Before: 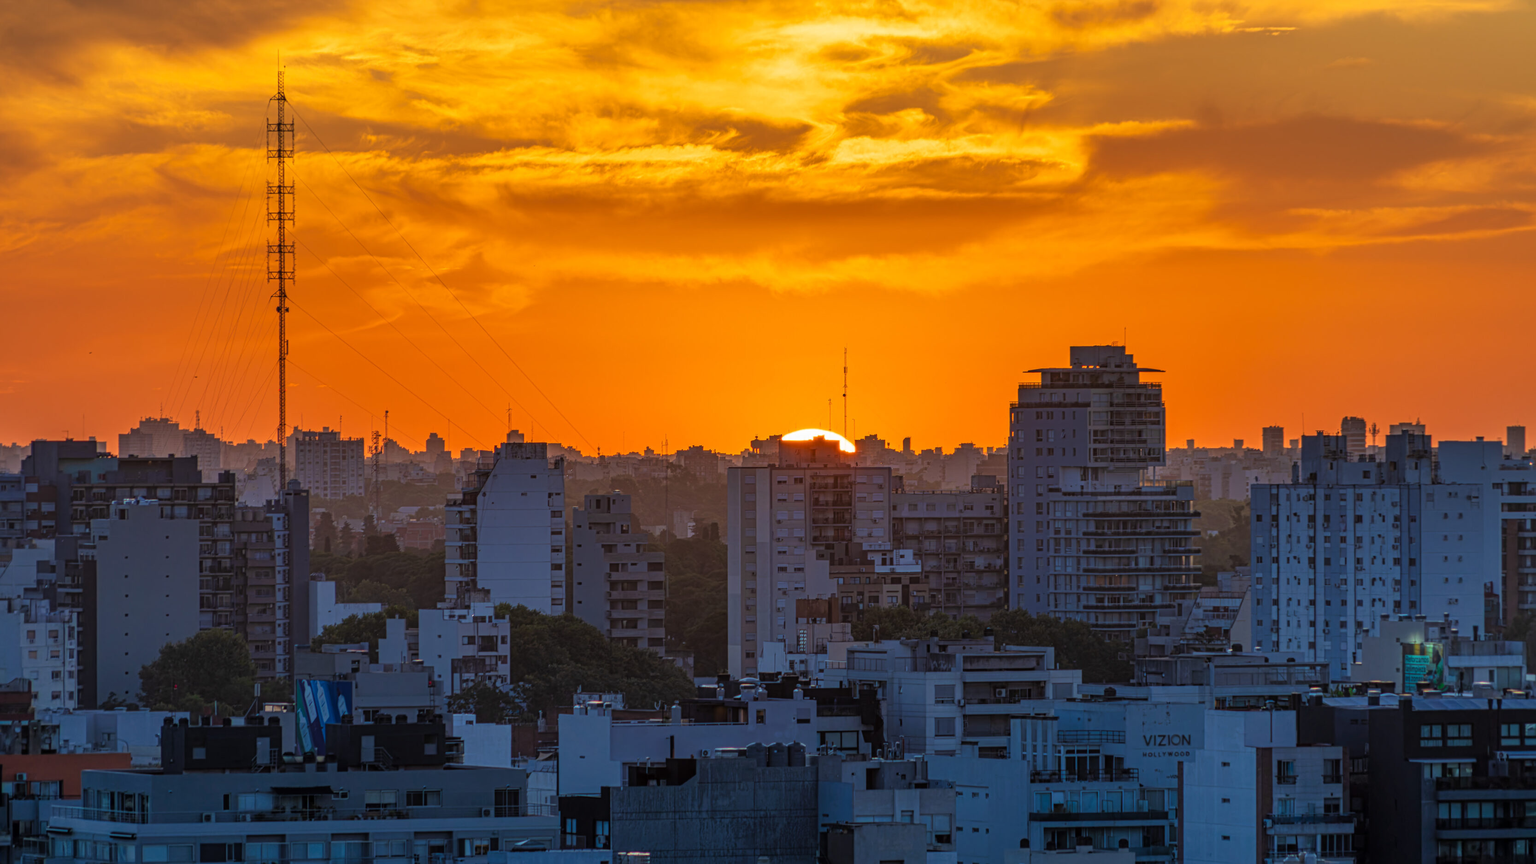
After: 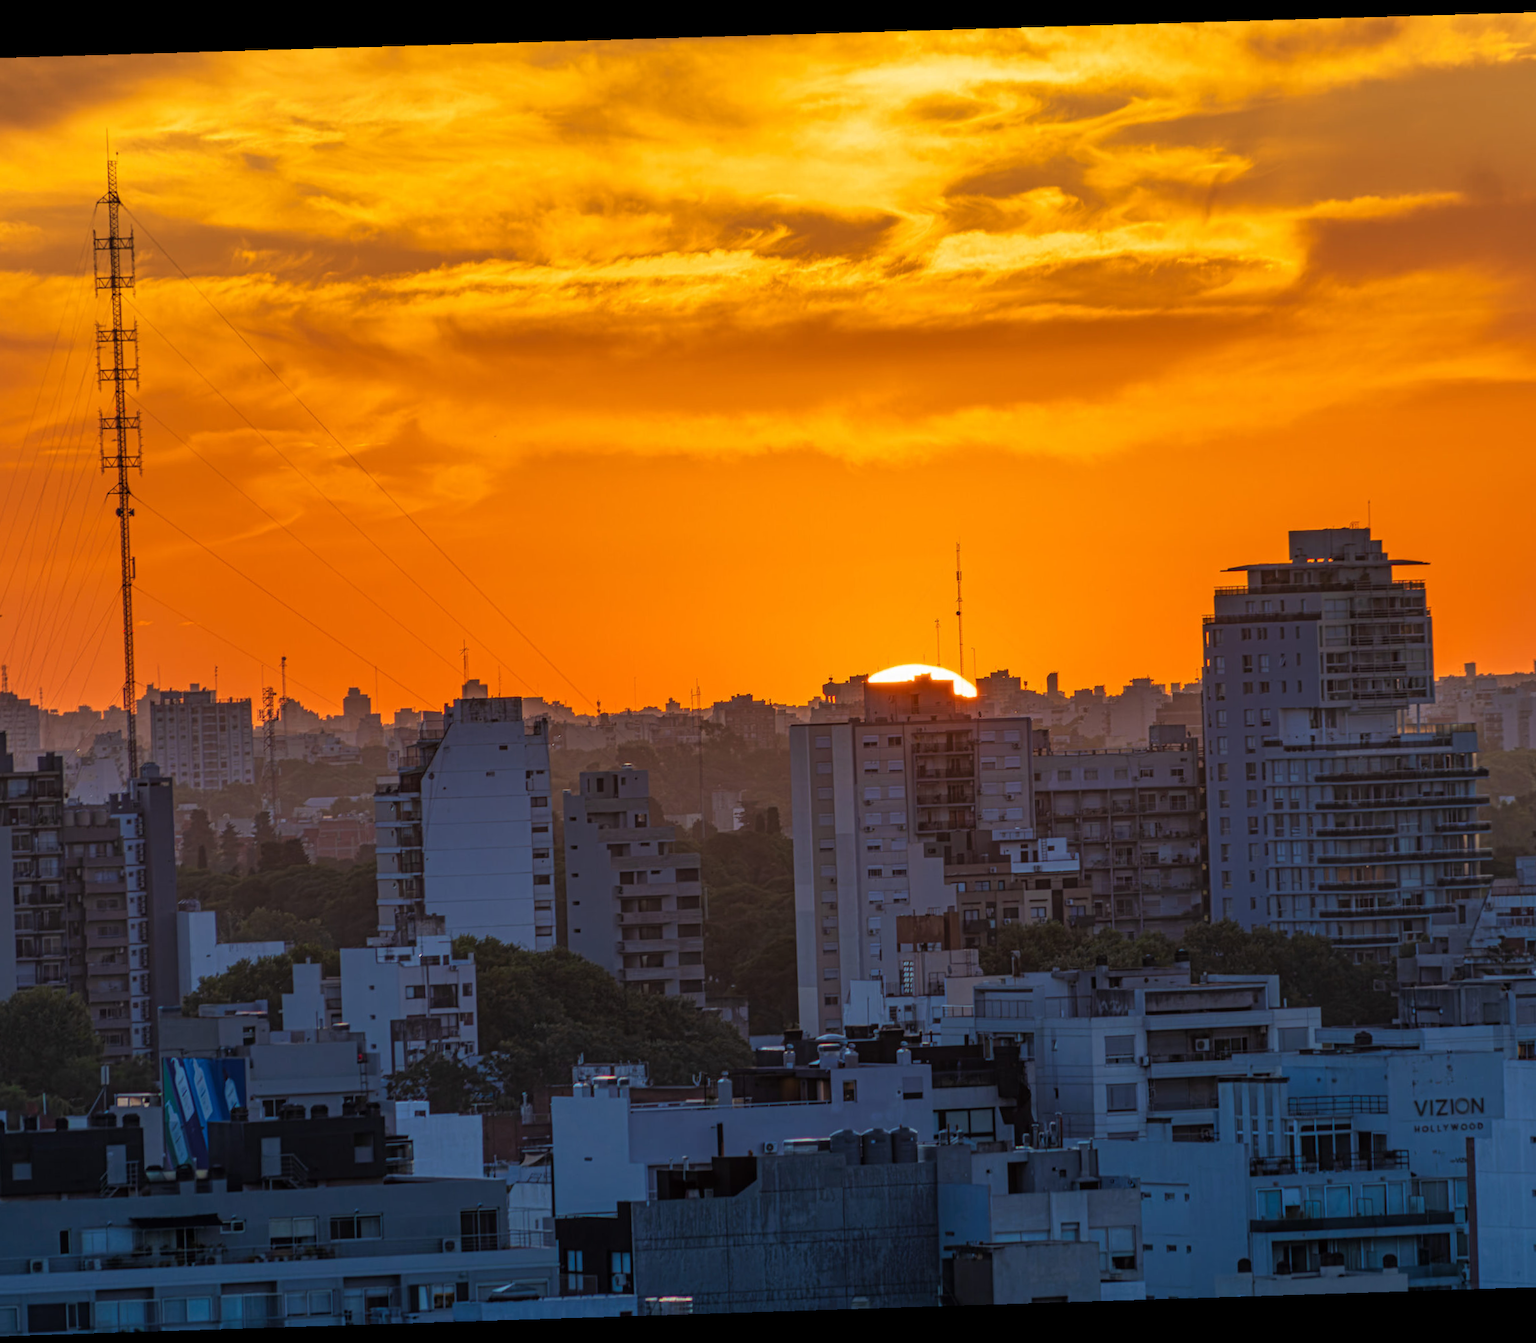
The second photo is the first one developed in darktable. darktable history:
crop and rotate: left 13.342%, right 19.991%
rotate and perspective: rotation -1.77°, lens shift (horizontal) 0.004, automatic cropping off
